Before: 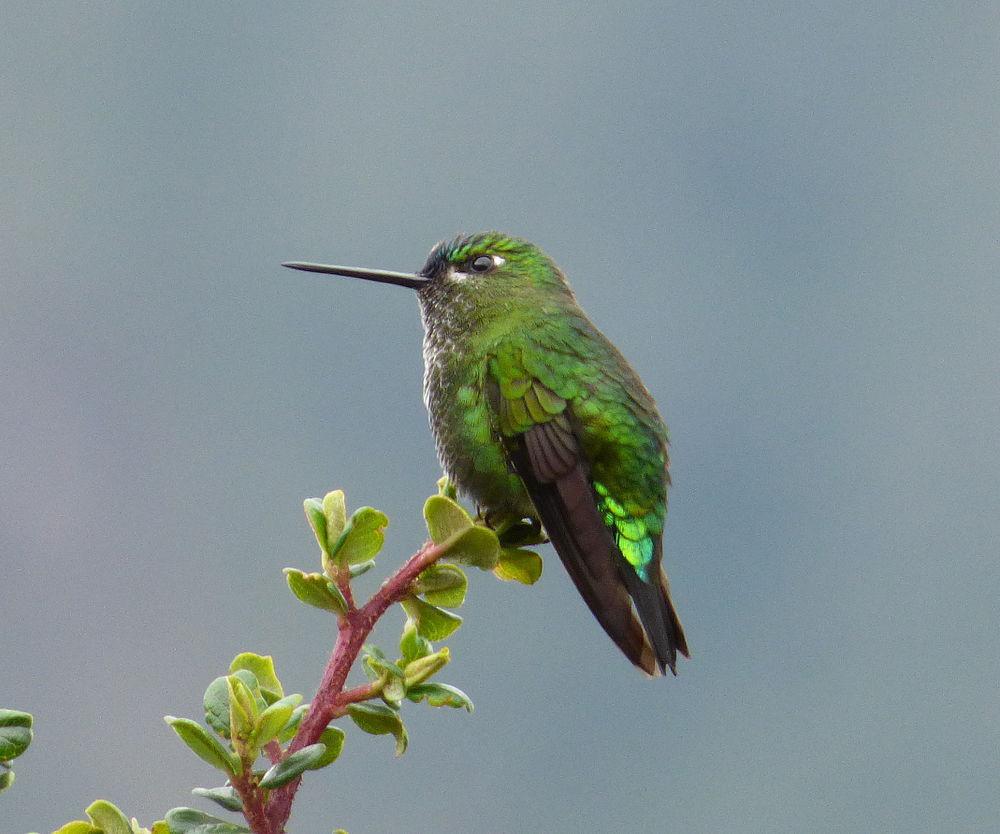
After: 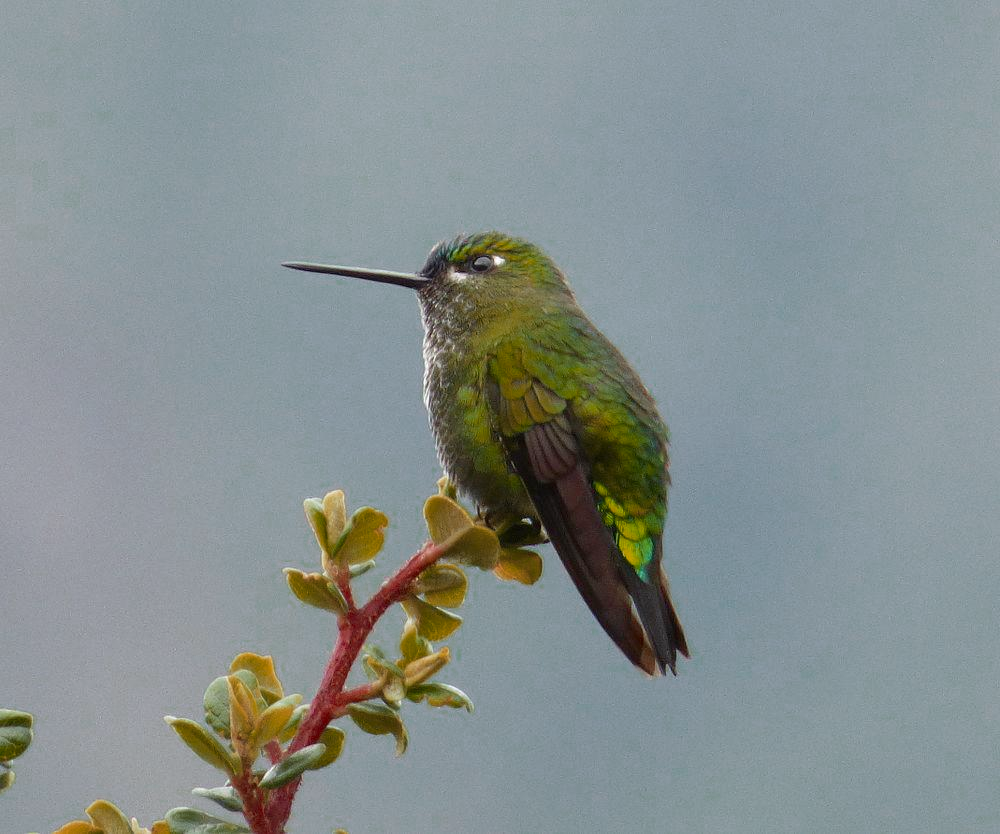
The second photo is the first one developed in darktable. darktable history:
color zones: curves: ch0 [(0, 0.299) (0.25, 0.383) (0.456, 0.352) (0.736, 0.571)]; ch1 [(0, 0.63) (0.151, 0.568) (0.254, 0.416) (0.47, 0.558) (0.732, 0.37) (0.909, 0.492)]; ch2 [(0.004, 0.604) (0.158, 0.443) (0.257, 0.403) (0.761, 0.468)]
